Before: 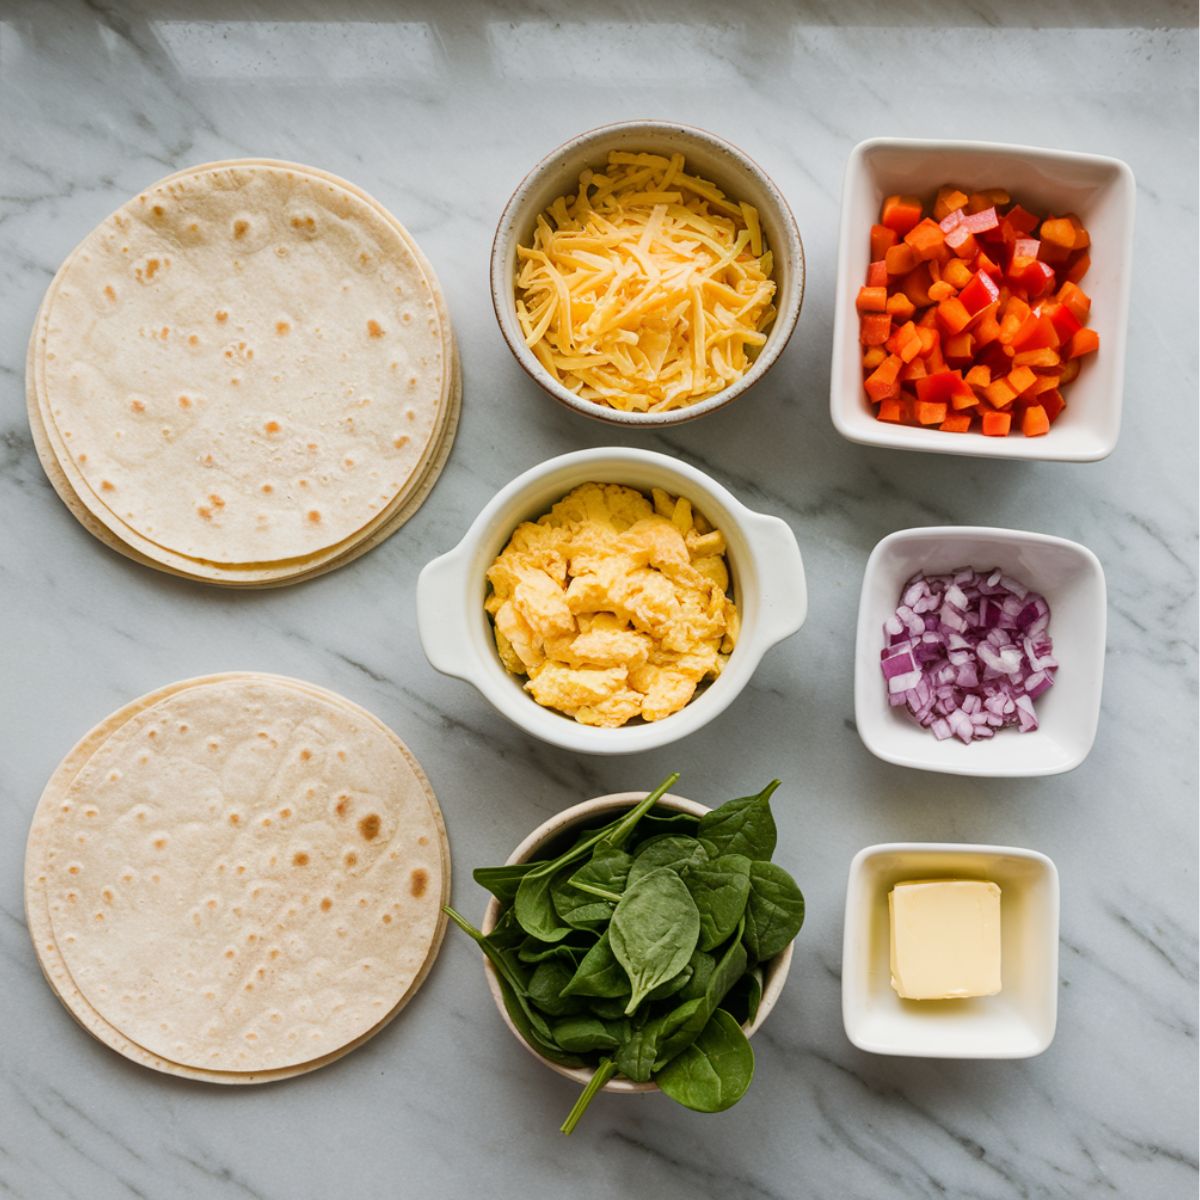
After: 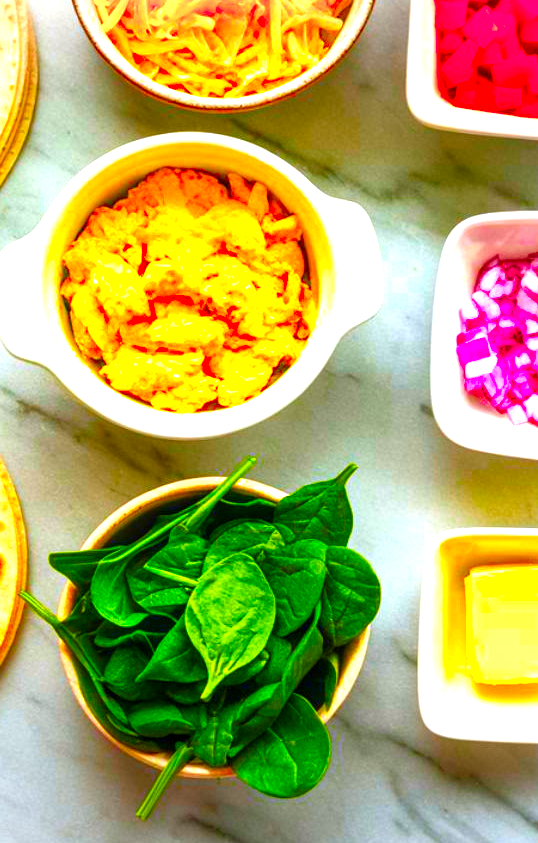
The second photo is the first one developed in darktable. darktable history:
local contrast: on, module defaults
exposure: exposure 0.6 EV, compensate highlight preservation false
crop: left 35.362%, top 26.333%, right 19.796%, bottom 3.409%
color correction: highlights b* 0.066, saturation 2.97
color balance rgb: linear chroma grading › global chroma 15.612%, perceptual saturation grading › global saturation 20%, perceptual saturation grading › highlights -25.119%, perceptual saturation grading › shadows 49.49%, perceptual brilliance grading › global brilliance 17.283%
vignetting: fall-off start 100.51%, brightness -0.182, saturation -0.303, width/height ratio 1.302
